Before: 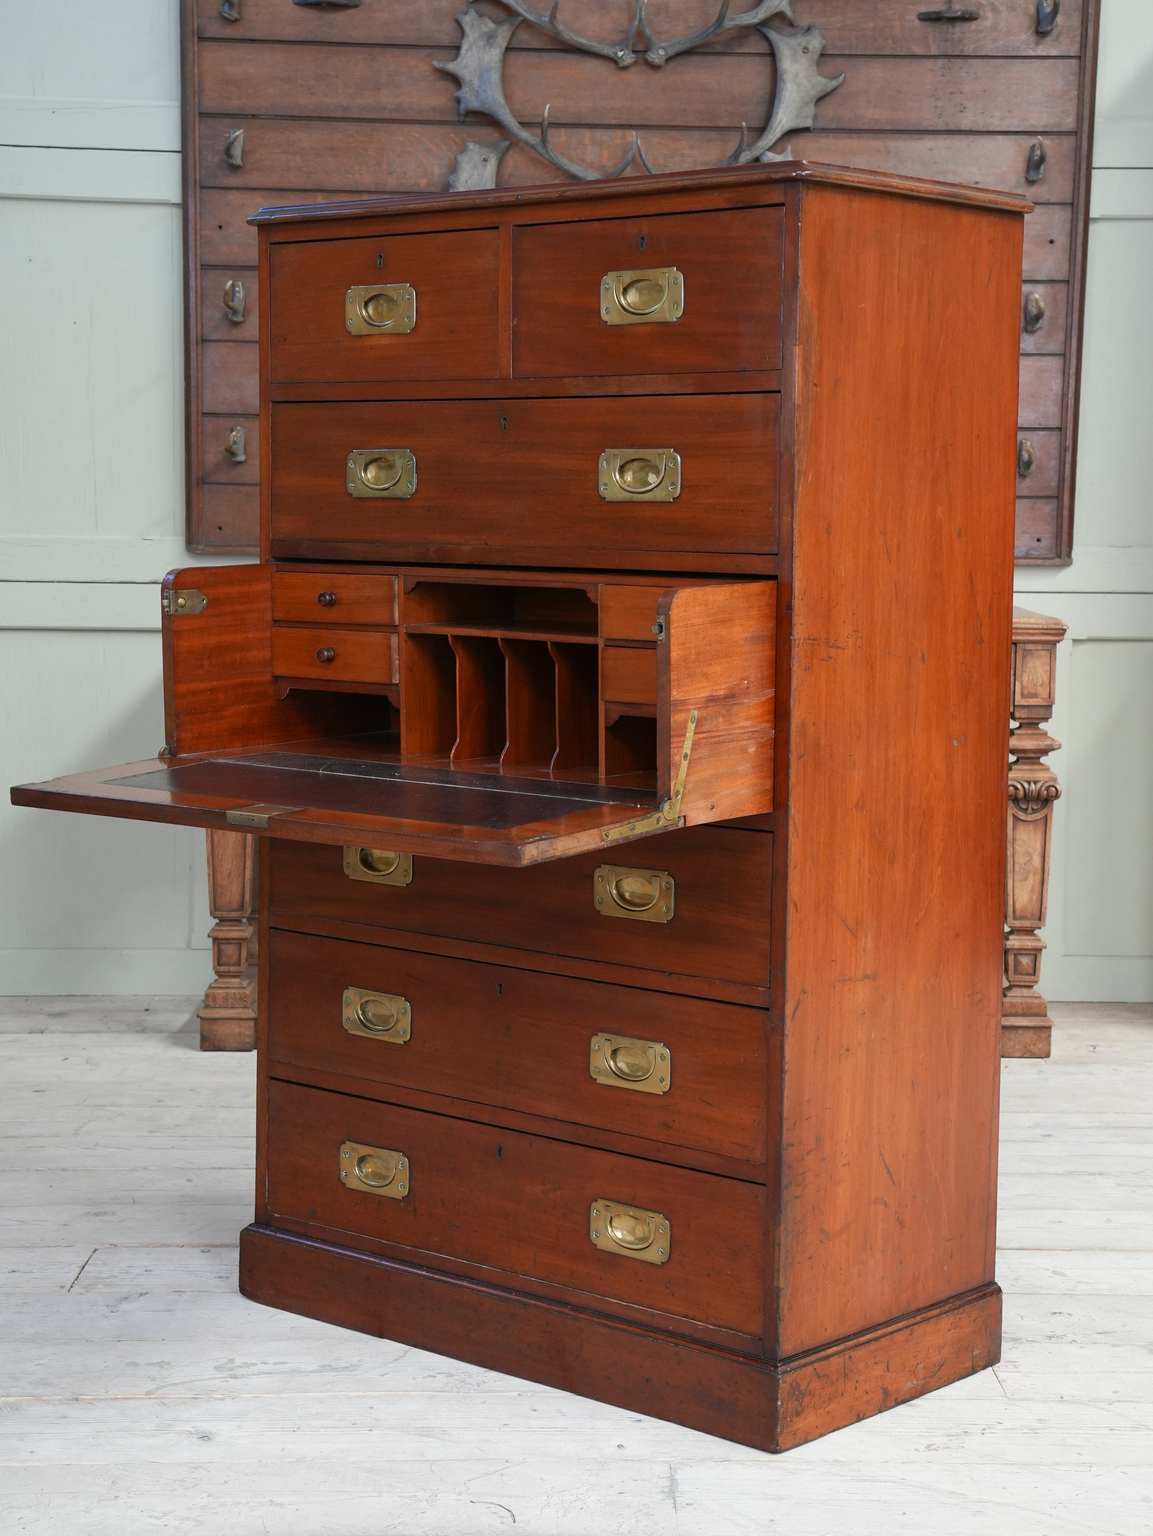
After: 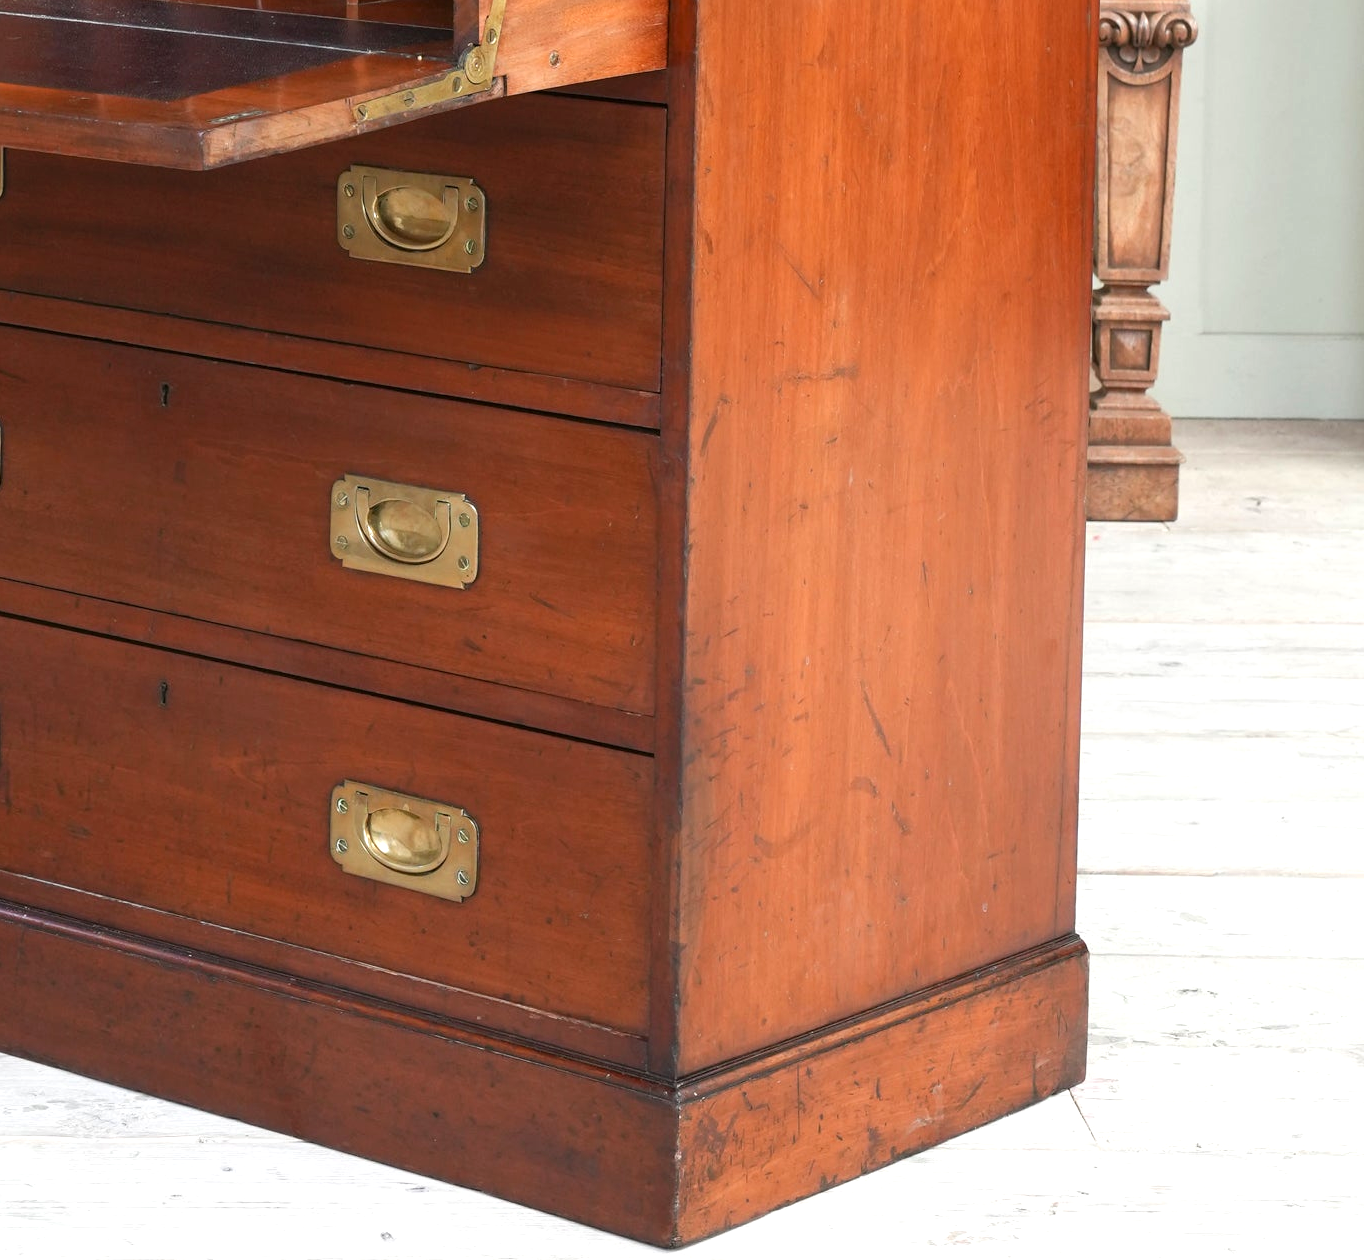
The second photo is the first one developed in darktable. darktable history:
exposure: exposure 0.498 EV, compensate highlight preservation false
crop and rotate: left 35.644%, top 50.453%, bottom 4.946%
